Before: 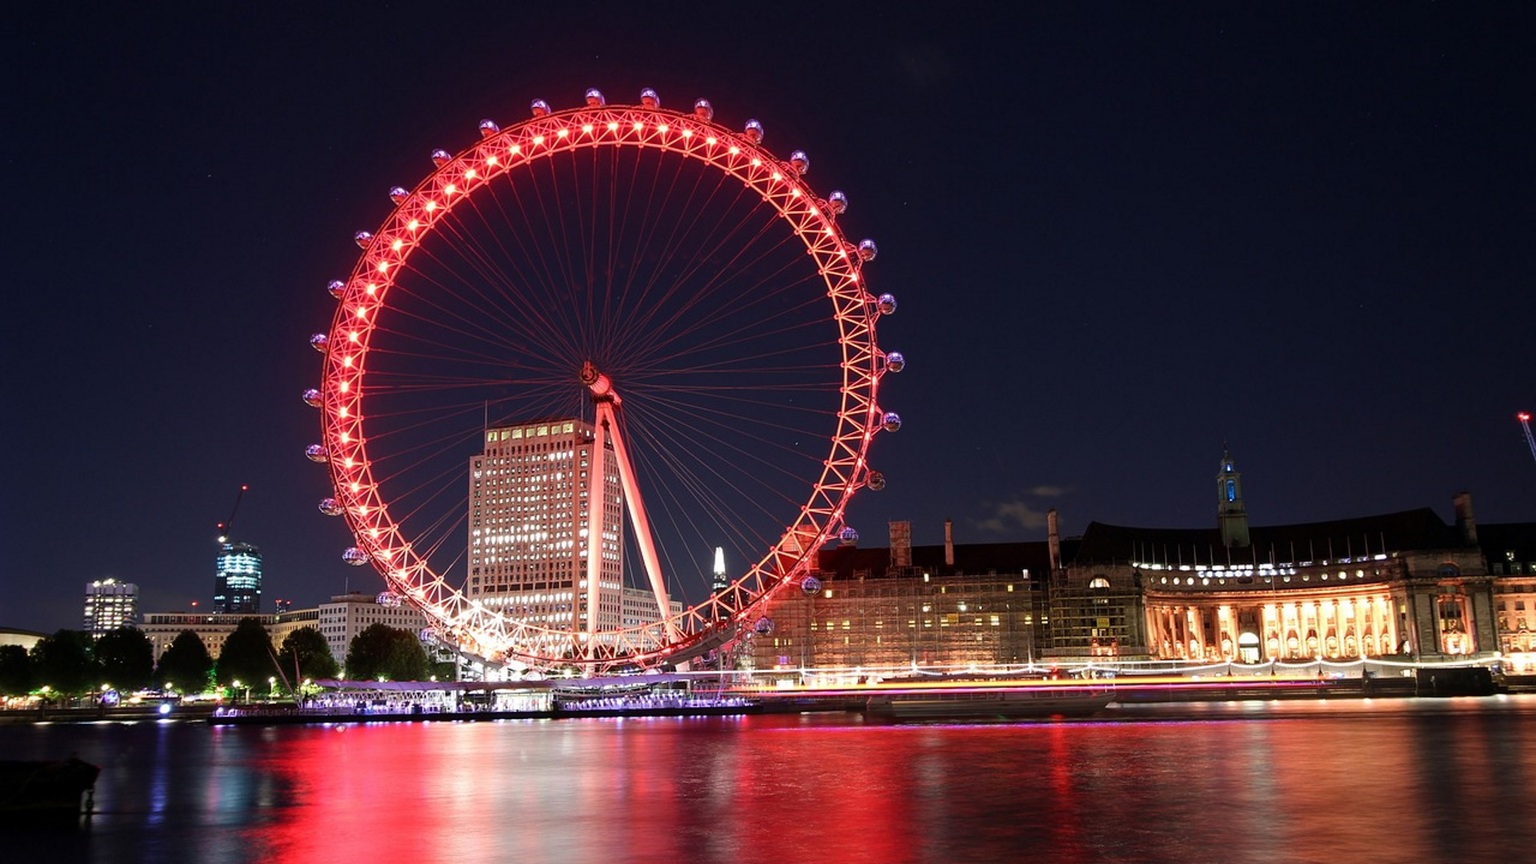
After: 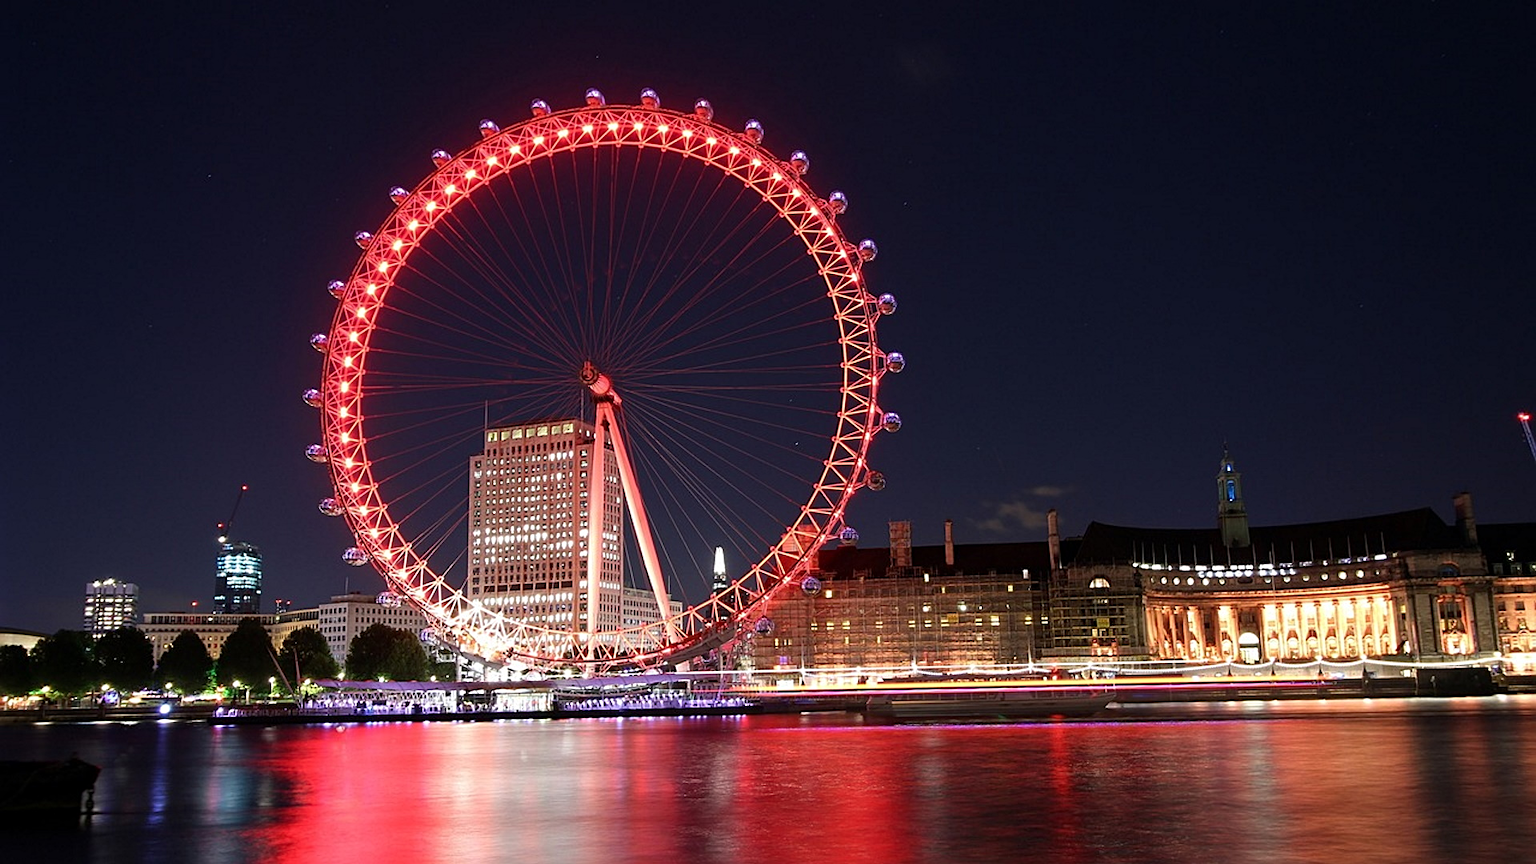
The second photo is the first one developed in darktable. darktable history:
sharpen: radius 2.131, amount 0.383, threshold 0.122
tone equalizer: on, module defaults
